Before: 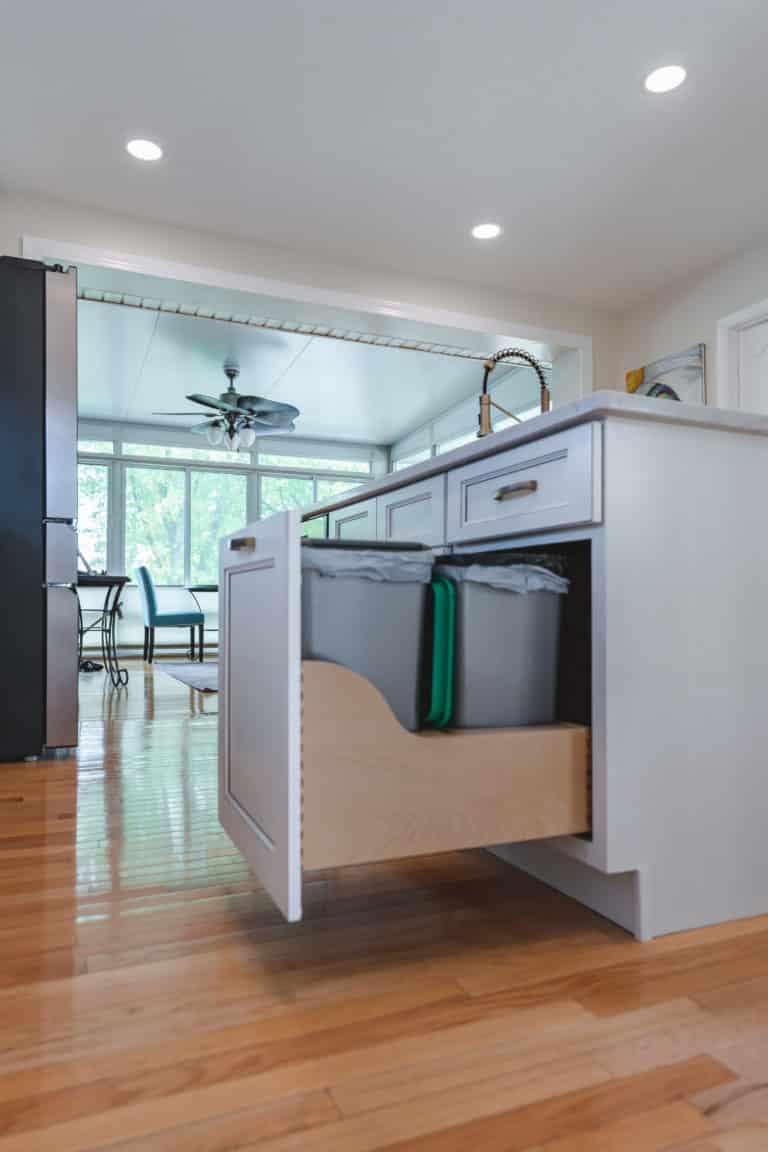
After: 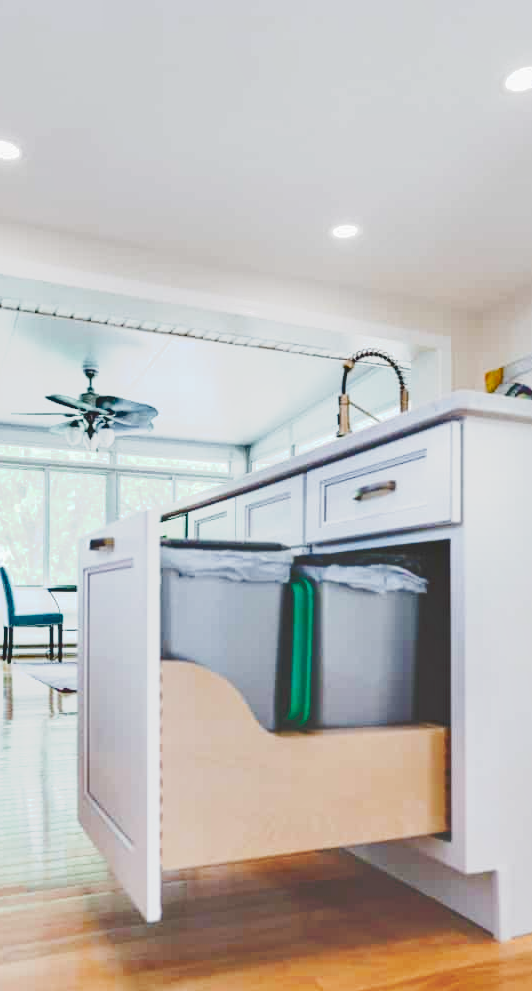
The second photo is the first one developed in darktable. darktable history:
shadows and highlights: low approximation 0.01, soften with gaussian
color balance rgb: linear chroma grading › shadows -8%, linear chroma grading › global chroma 10%, perceptual saturation grading › global saturation 2%, perceptual saturation grading › highlights -2%, perceptual saturation grading › mid-tones 4%, perceptual saturation grading › shadows 8%, perceptual brilliance grading › global brilliance 2%, perceptual brilliance grading › highlights -4%, global vibrance 16%, saturation formula JzAzBz (2021)
crop: left 18.479%, right 12.2%, bottom 13.971%
tone curve: curves: ch0 [(0, 0) (0.003, 0.202) (0.011, 0.205) (0.025, 0.222) (0.044, 0.258) (0.069, 0.298) (0.1, 0.321) (0.136, 0.333) (0.177, 0.38) (0.224, 0.439) (0.277, 0.51) (0.335, 0.594) (0.399, 0.675) (0.468, 0.743) (0.543, 0.805) (0.623, 0.861) (0.709, 0.905) (0.801, 0.931) (0.898, 0.941) (1, 1)], preserve colors none
